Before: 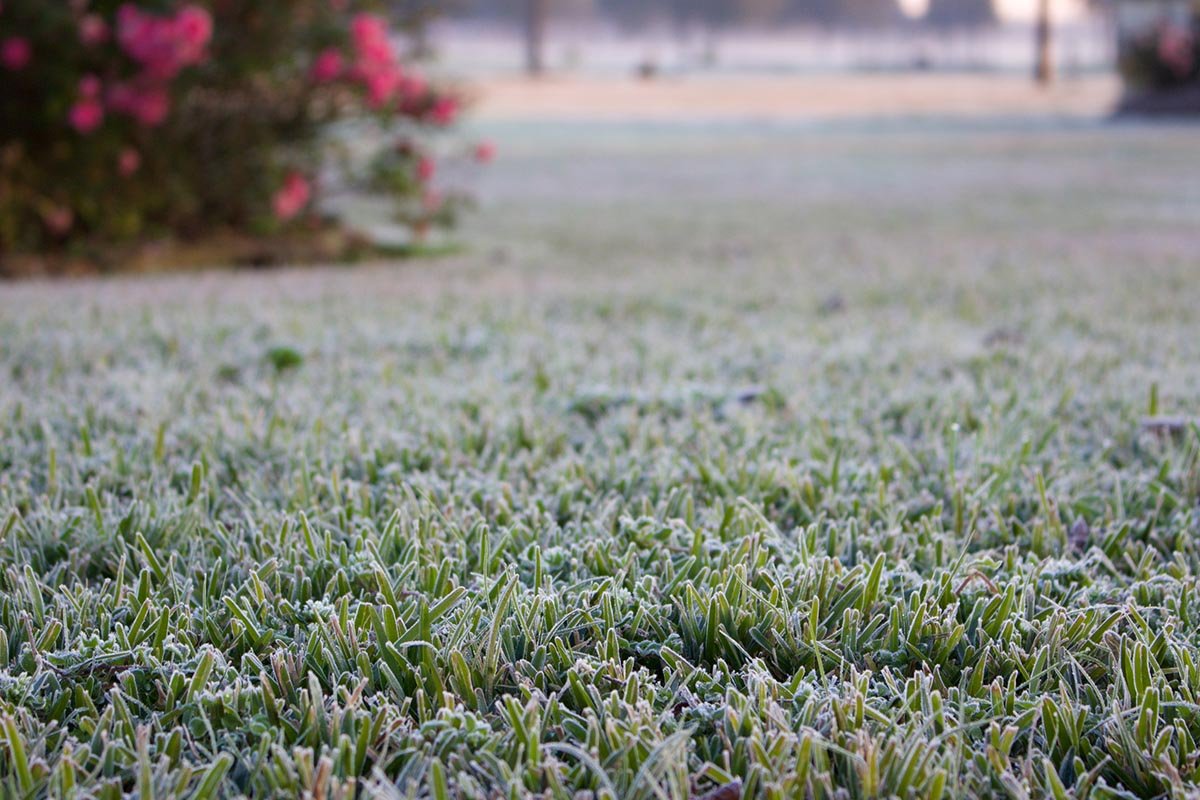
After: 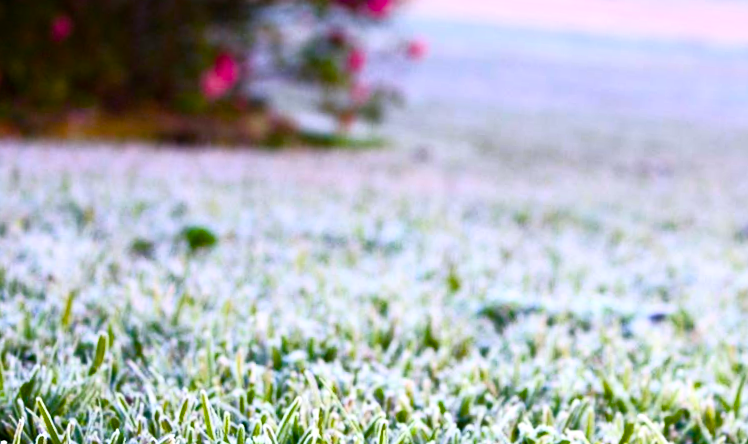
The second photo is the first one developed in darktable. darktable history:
exposure: exposure 0.3 EV, compensate highlight preservation false
tone equalizer: -8 EV -0.75 EV, -7 EV -0.7 EV, -6 EV -0.6 EV, -5 EV -0.4 EV, -3 EV 0.4 EV, -2 EV 0.6 EV, -1 EV 0.7 EV, +0 EV 0.75 EV, edges refinement/feathering 500, mask exposure compensation -1.57 EV, preserve details no
crop and rotate: angle -4.99°, left 2.122%, top 6.945%, right 27.566%, bottom 30.519%
graduated density: hue 238.83°, saturation 50%
rotate and perspective: crop left 0, crop top 0
color balance rgb: perceptual saturation grading › global saturation 24.74%, perceptual saturation grading › highlights -51.22%, perceptual saturation grading › mid-tones 19.16%, perceptual saturation grading › shadows 60.98%, global vibrance 50%
base curve: curves: ch0 [(0, 0) (0.257, 0.25) (0.482, 0.586) (0.757, 0.871) (1, 1)]
